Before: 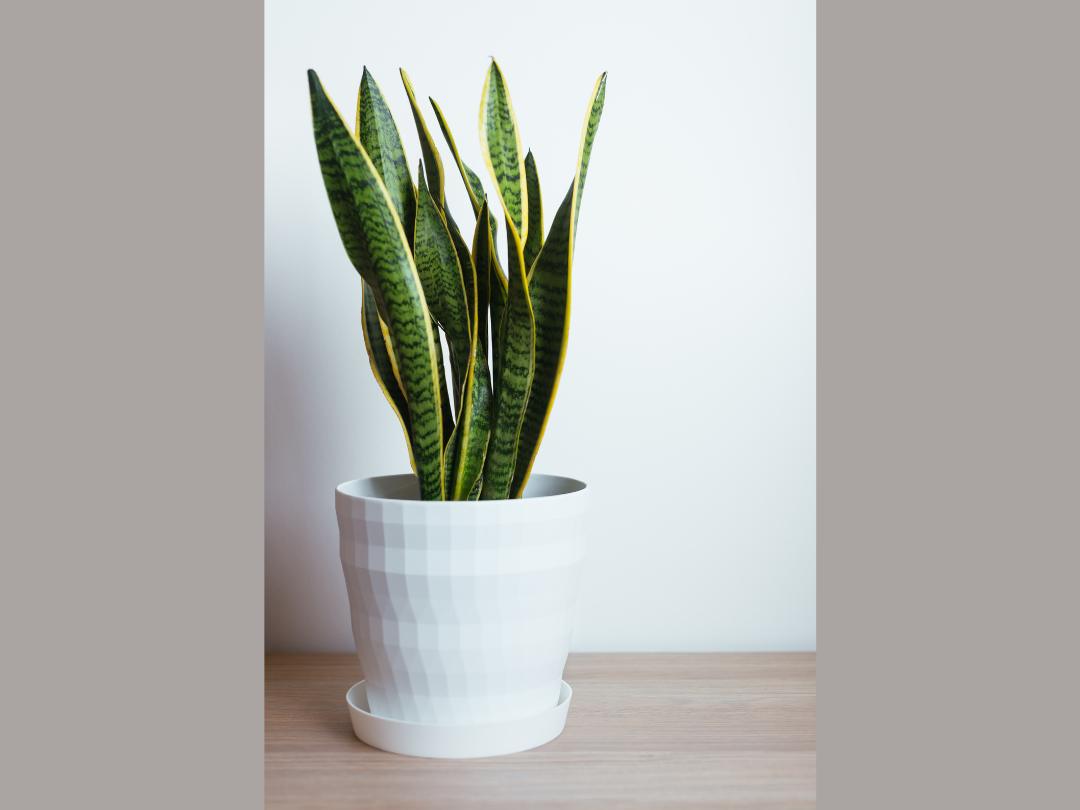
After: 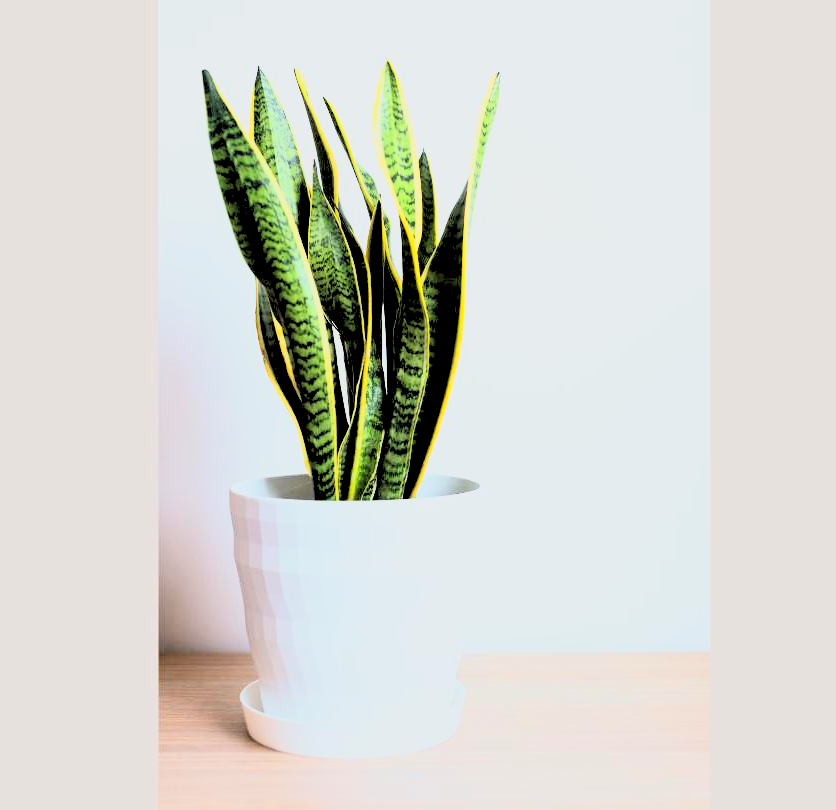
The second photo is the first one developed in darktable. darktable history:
crop: left 9.88%, right 12.664%
rgb levels: preserve colors sum RGB, levels [[0.038, 0.433, 0.934], [0, 0.5, 1], [0, 0.5, 1]]
exposure: exposure 0.3 EV, compensate highlight preservation false
rgb curve: curves: ch0 [(0, 0) (0.21, 0.15) (0.24, 0.21) (0.5, 0.75) (0.75, 0.96) (0.89, 0.99) (1, 1)]; ch1 [(0, 0.02) (0.21, 0.13) (0.25, 0.2) (0.5, 0.67) (0.75, 0.9) (0.89, 0.97) (1, 1)]; ch2 [(0, 0.02) (0.21, 0.13) (0.25, 0.2) (0.5, 0.67) (0.75, 0.9) (0.89, 0.97) (1, 1)], compensate middle gray true
